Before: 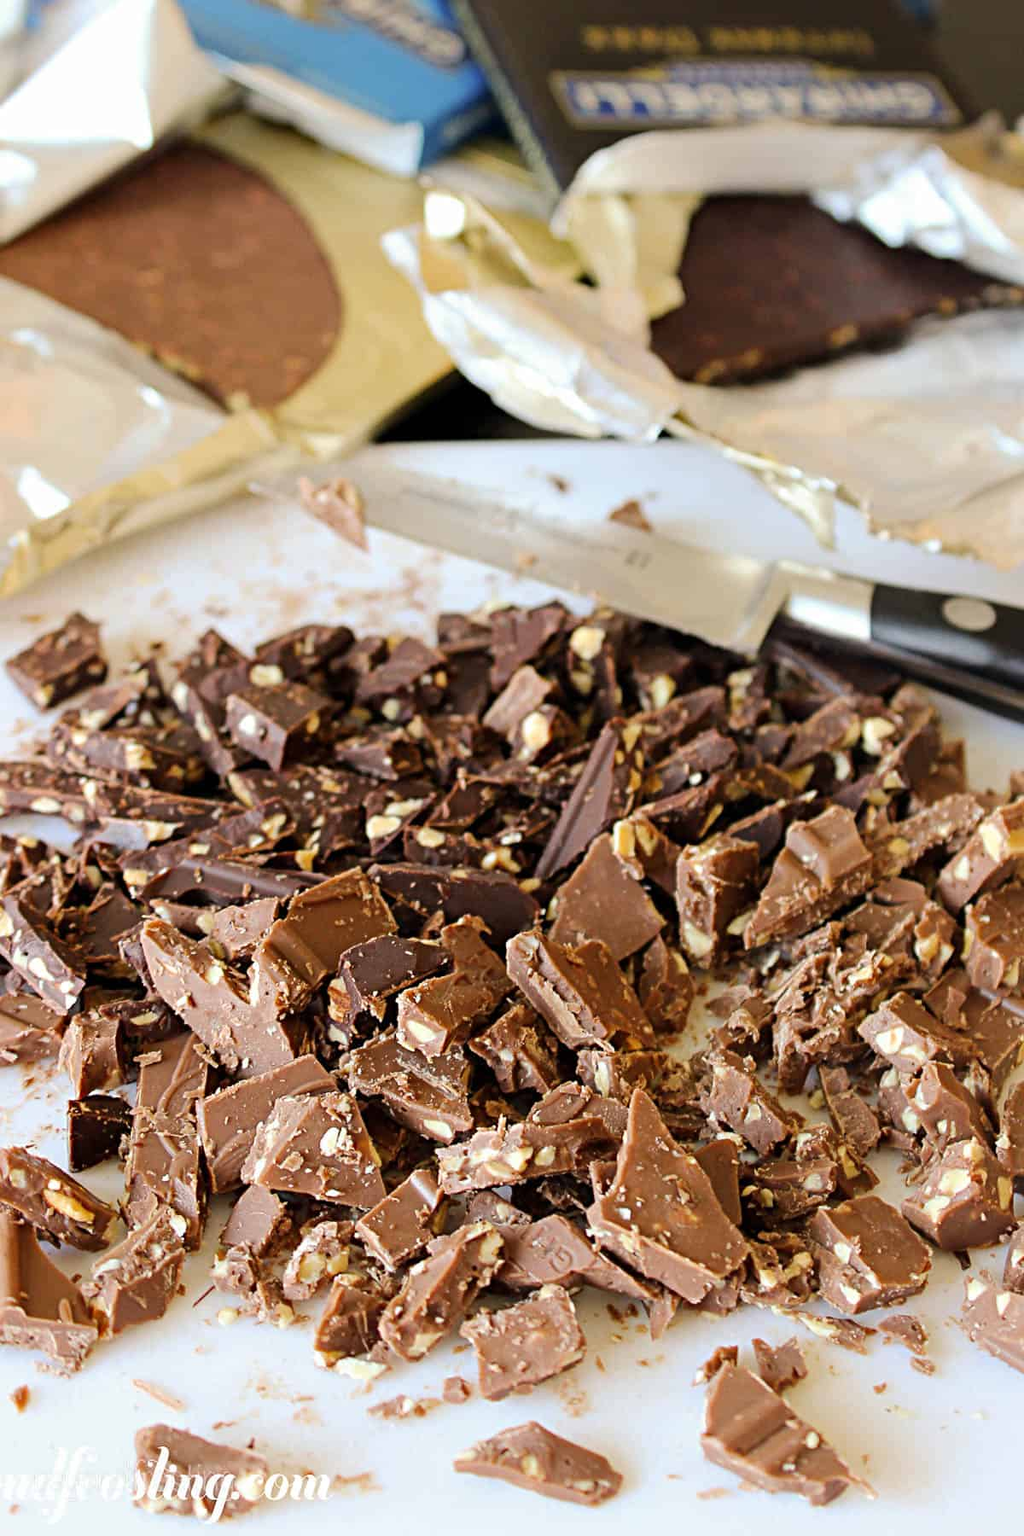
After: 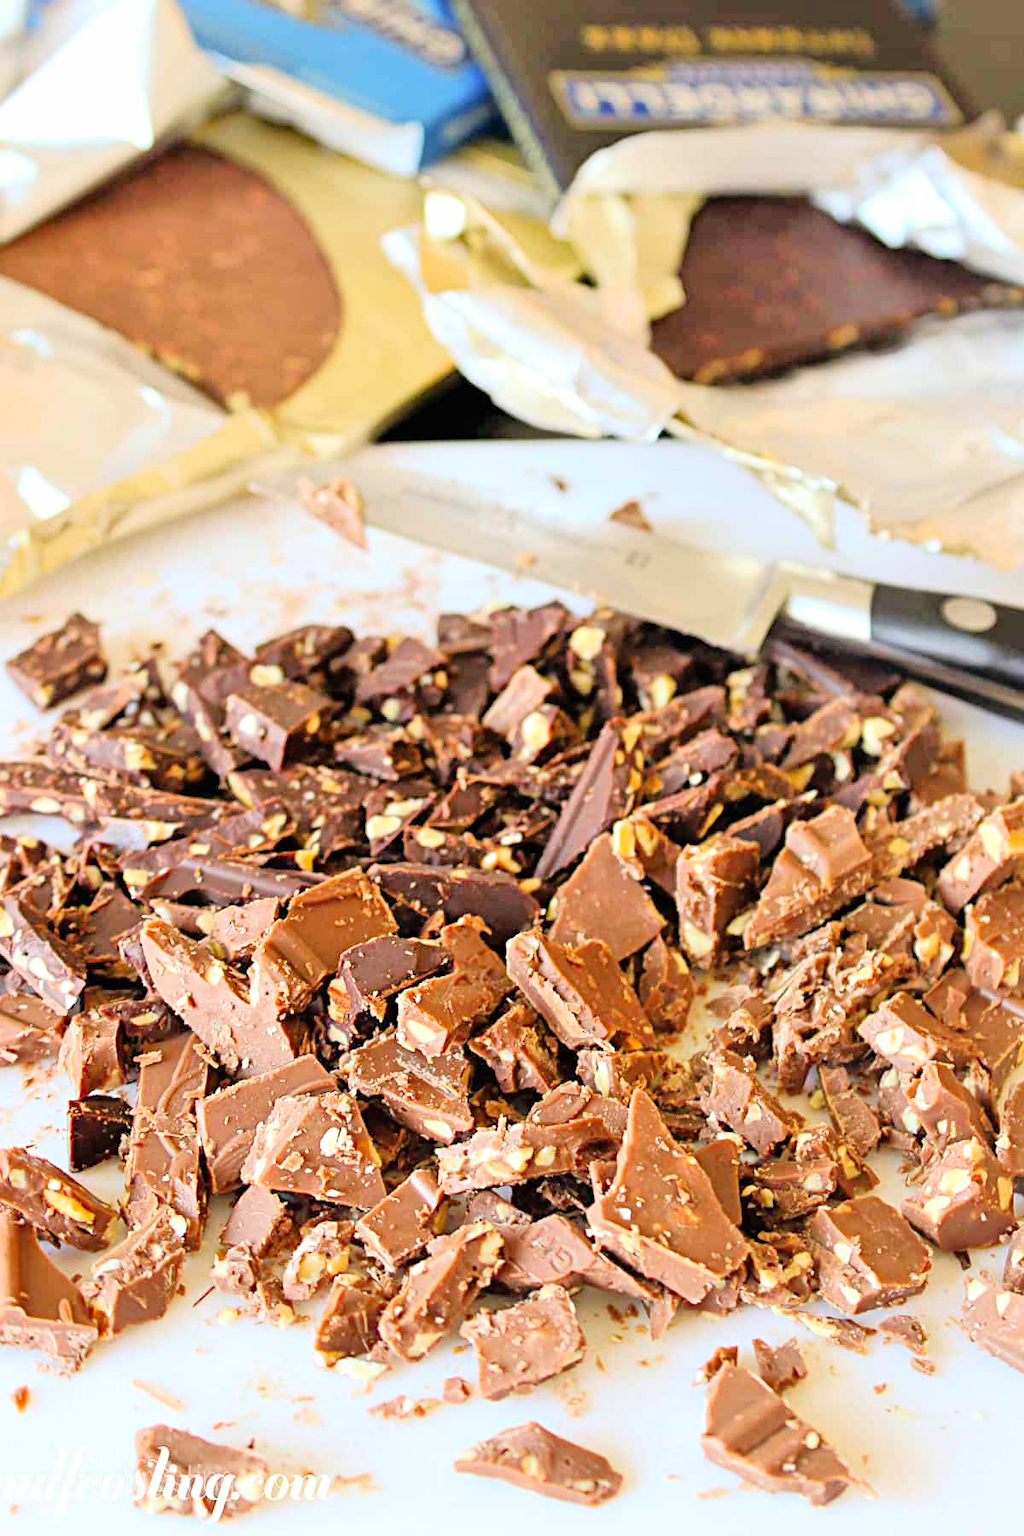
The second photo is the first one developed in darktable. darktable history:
contrast brightness saturation: contrast 0.2, brightness 0.157, saturation 0.225
tone equalizer: -7 EV 0.165 EV, -6 EV 0.639 EV, -5 EV 1.12 EV, -4 EV 1.3 EV, -3 EV 1.18 EV, -2 EV 0.6 EV, -1 EV 0.156 EV
